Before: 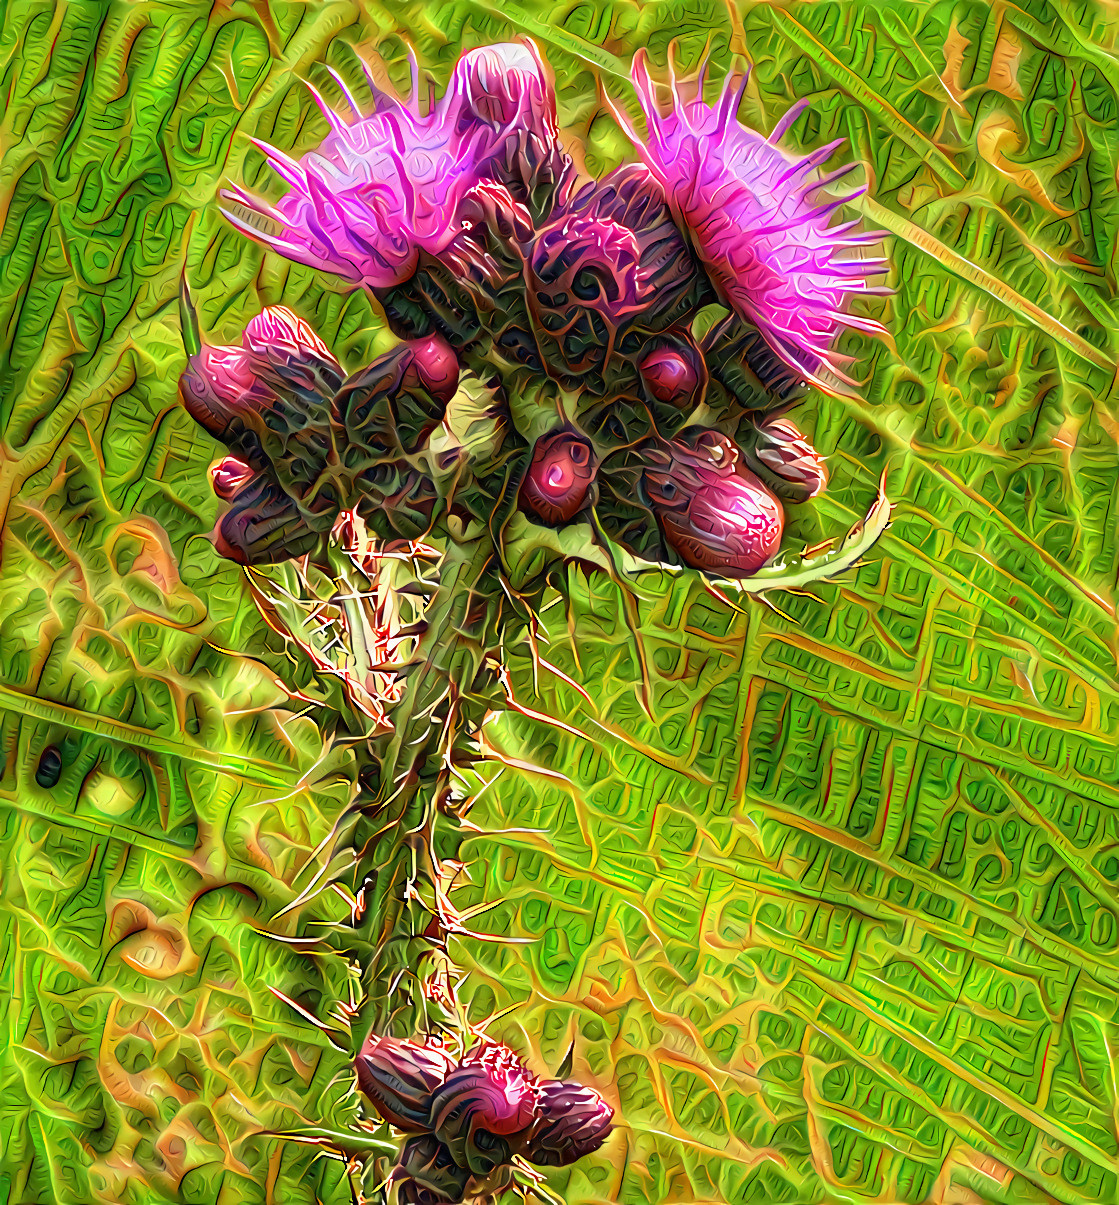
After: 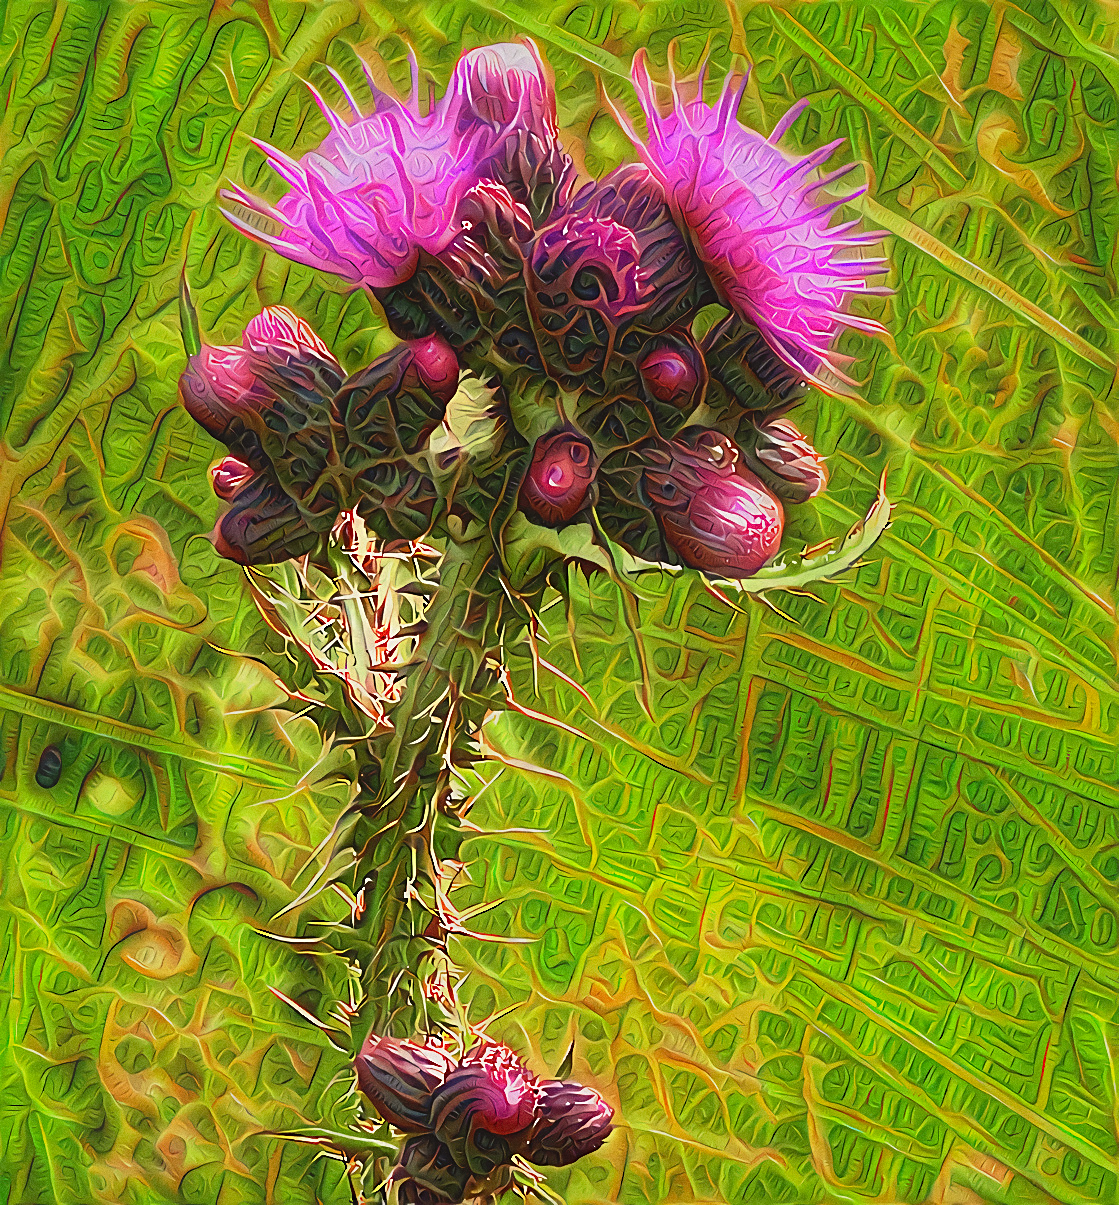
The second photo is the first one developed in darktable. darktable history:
grain: coarseness 0.09 ISO
shadows and highlights: low approximation 0.01, soften with gaussian
contrast equalizer: octaves 7, y [[0.6 ×6], [0.55 ×6], [0 ×6], [0 ×6], [0 ×6]], mix -1
sharpen: on, module defaults
